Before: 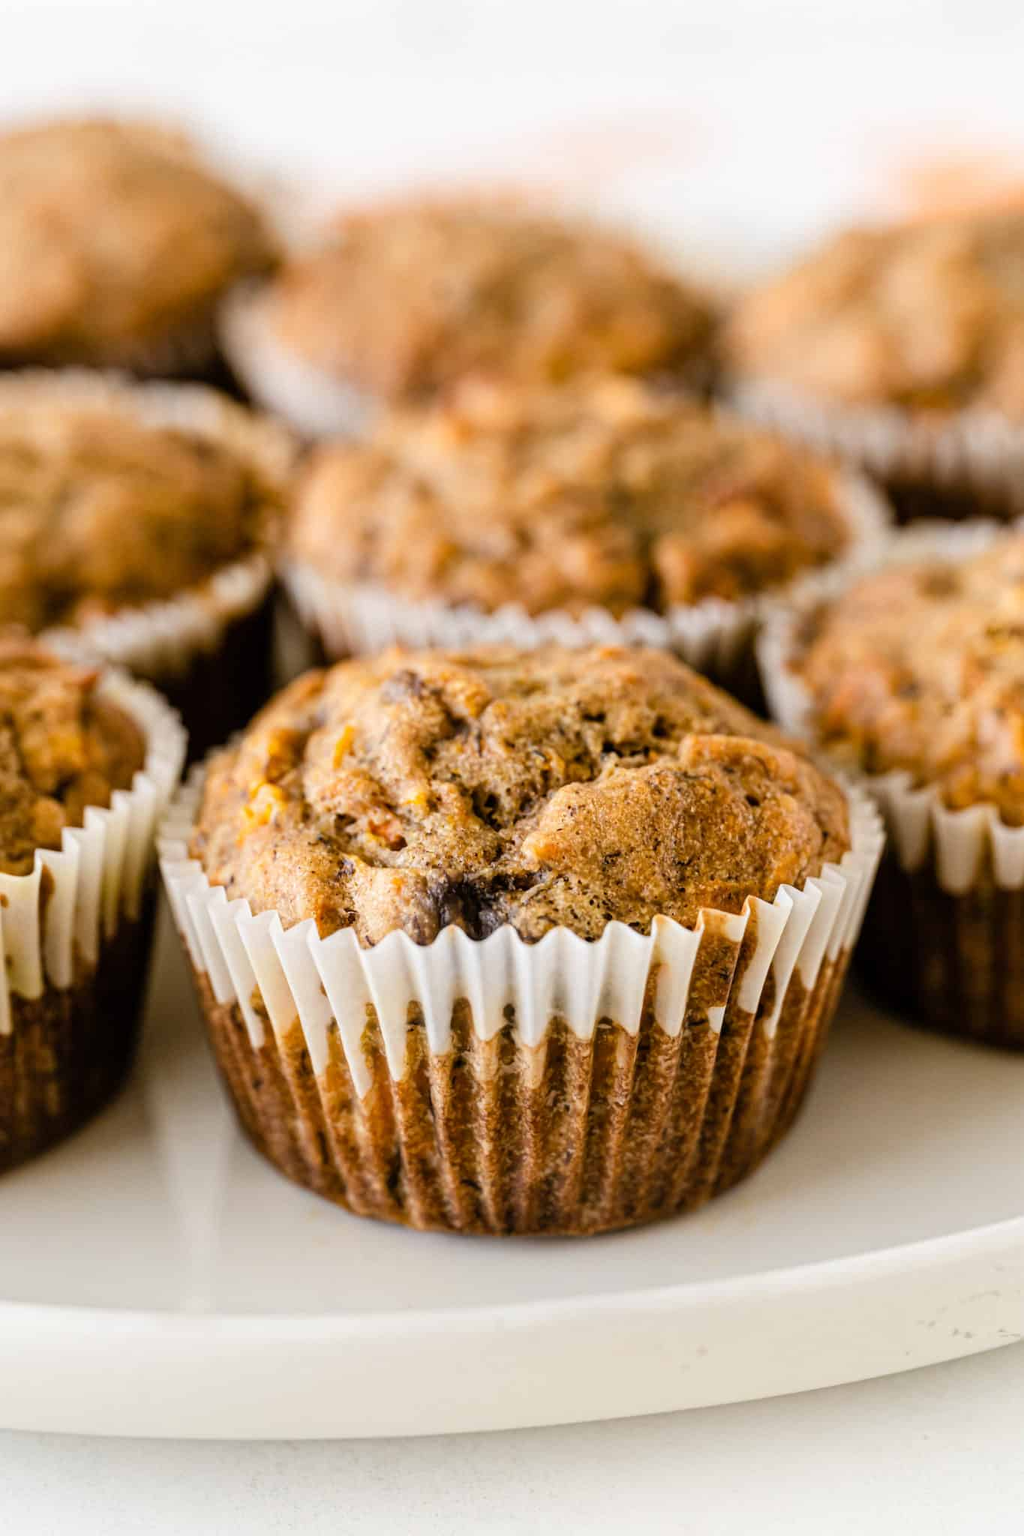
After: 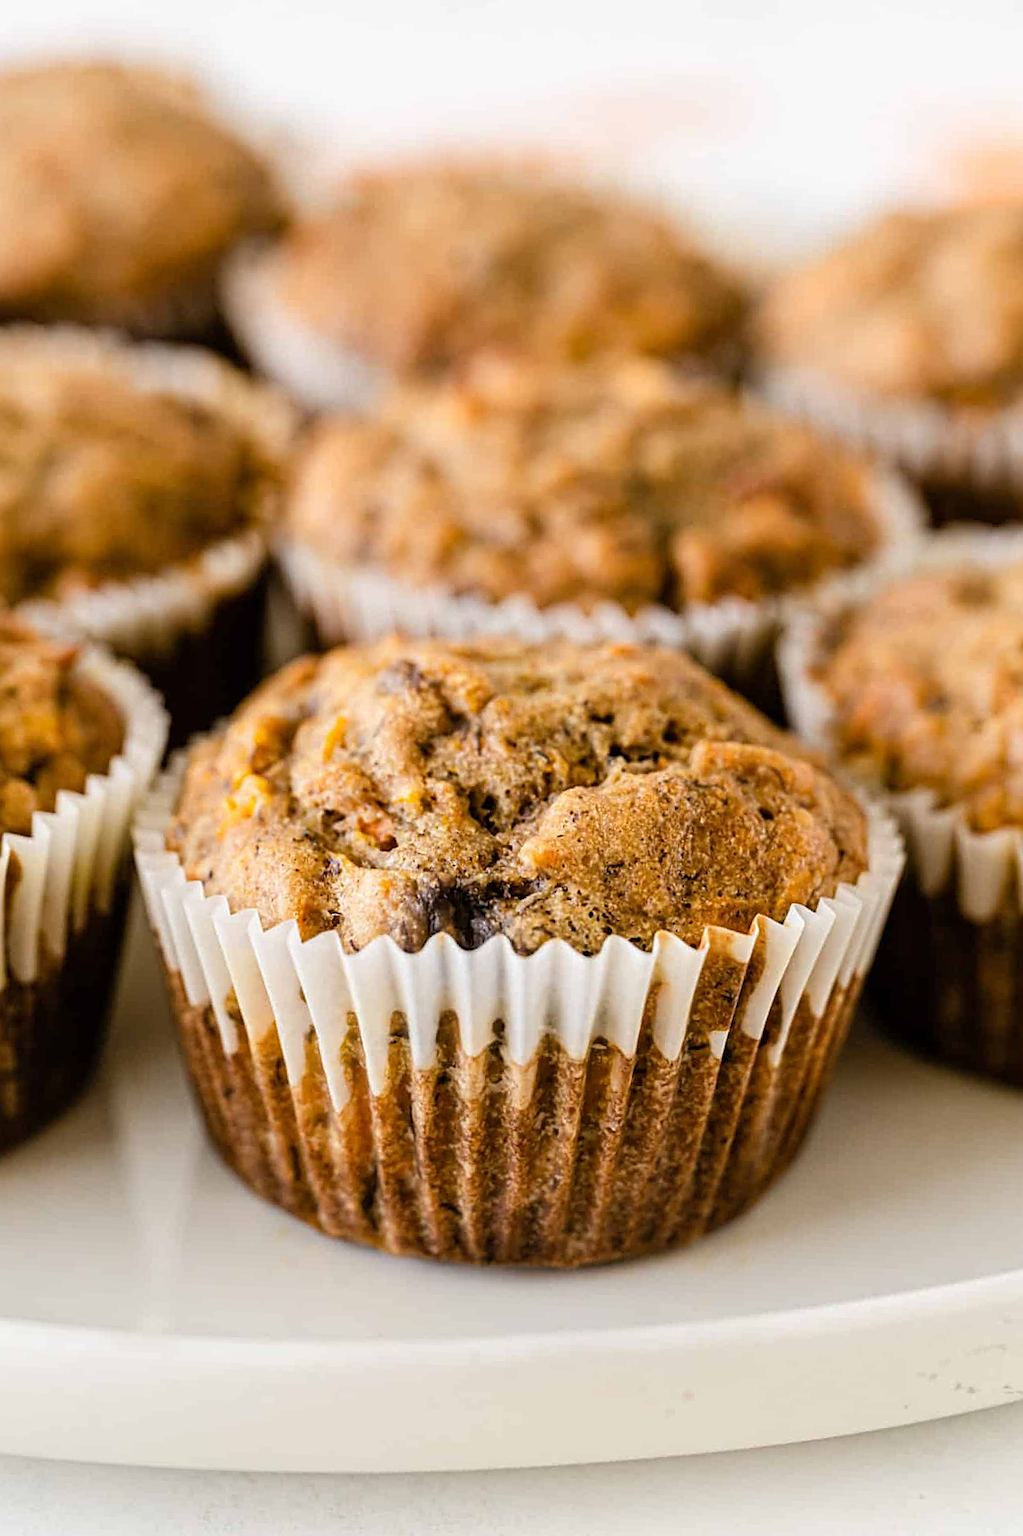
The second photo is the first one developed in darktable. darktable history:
crop and rotate: angle -2.38°
sharpen: on, module defaults
